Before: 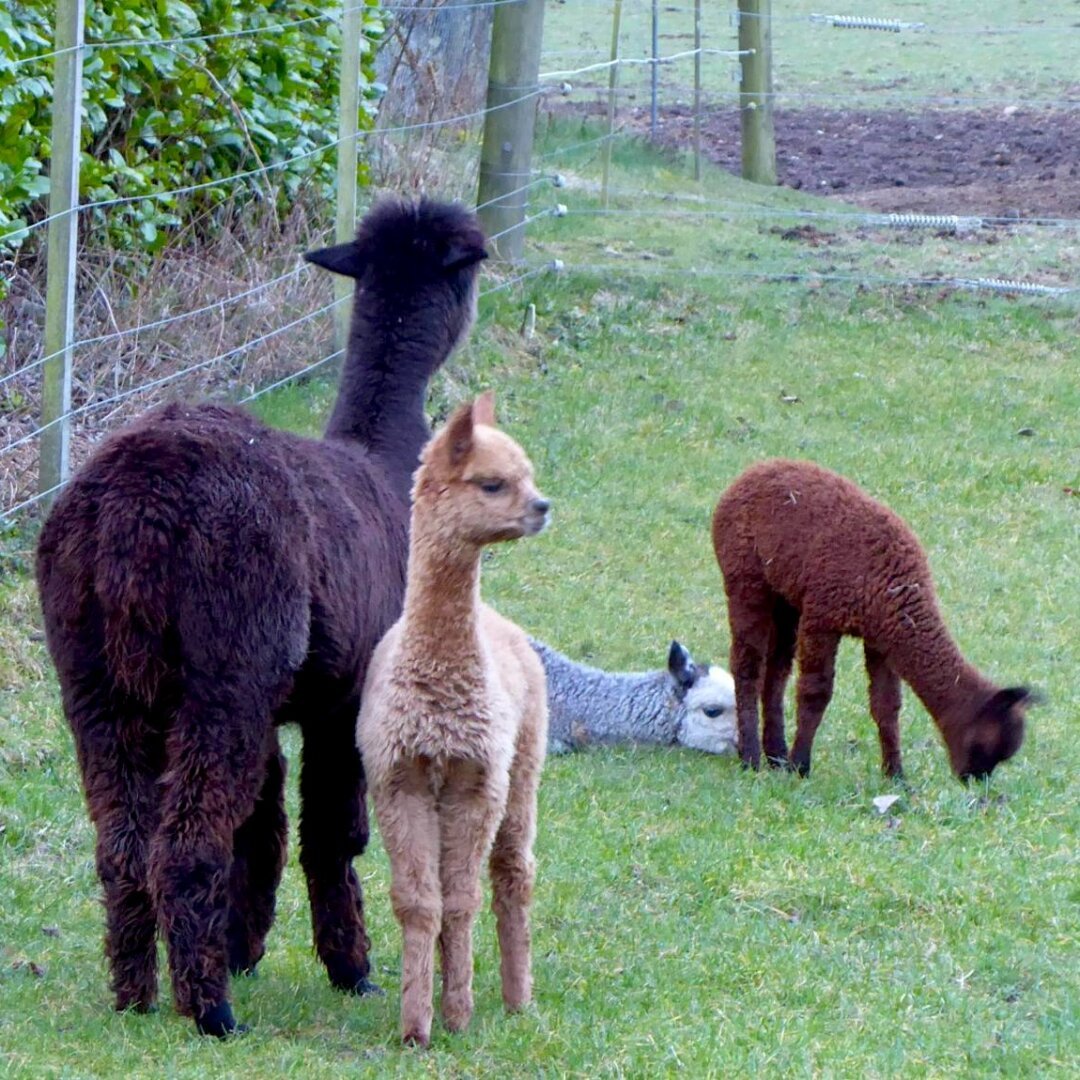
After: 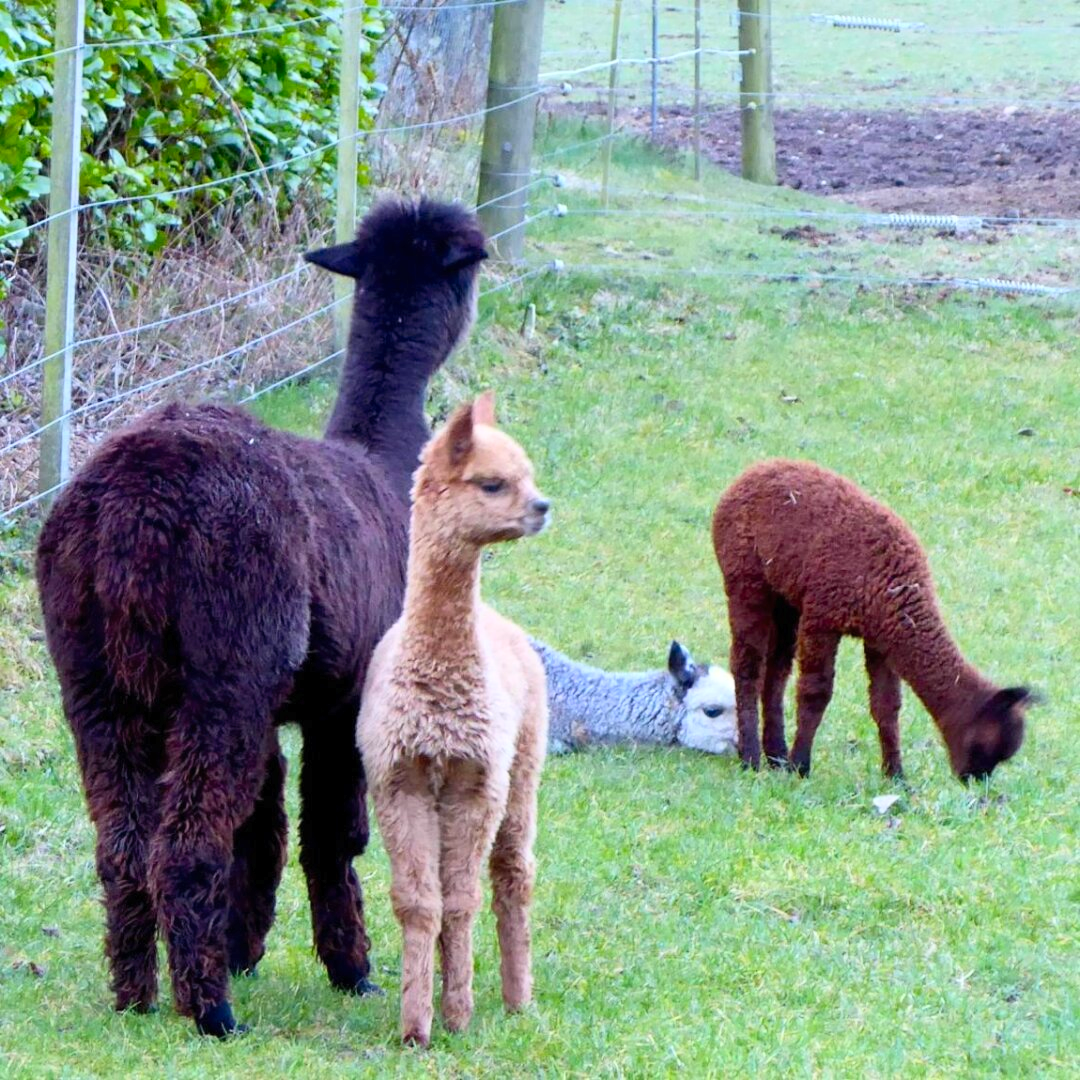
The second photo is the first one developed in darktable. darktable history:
contrast brightness saturation: contrast 0.2, brightness 0.155, saturation 0.223
